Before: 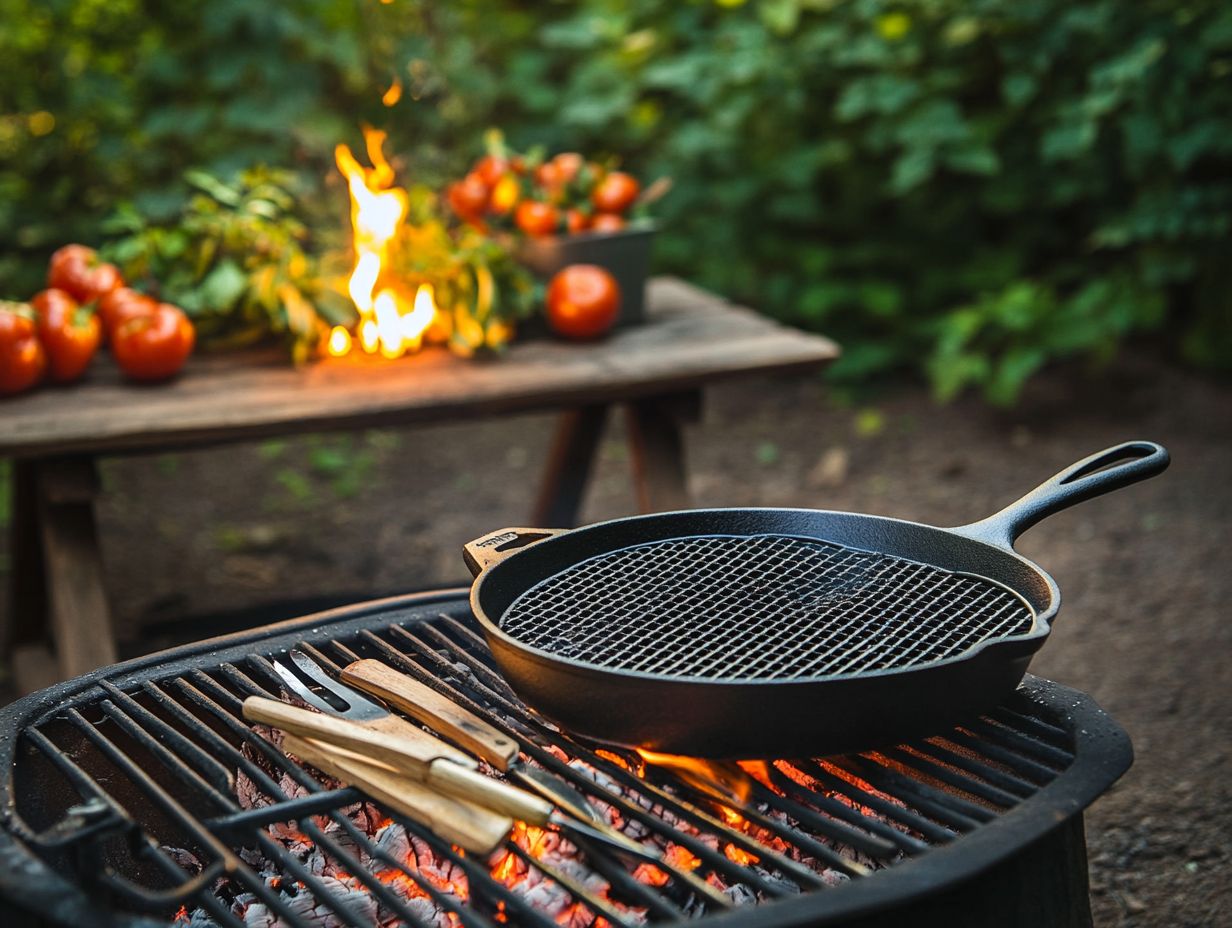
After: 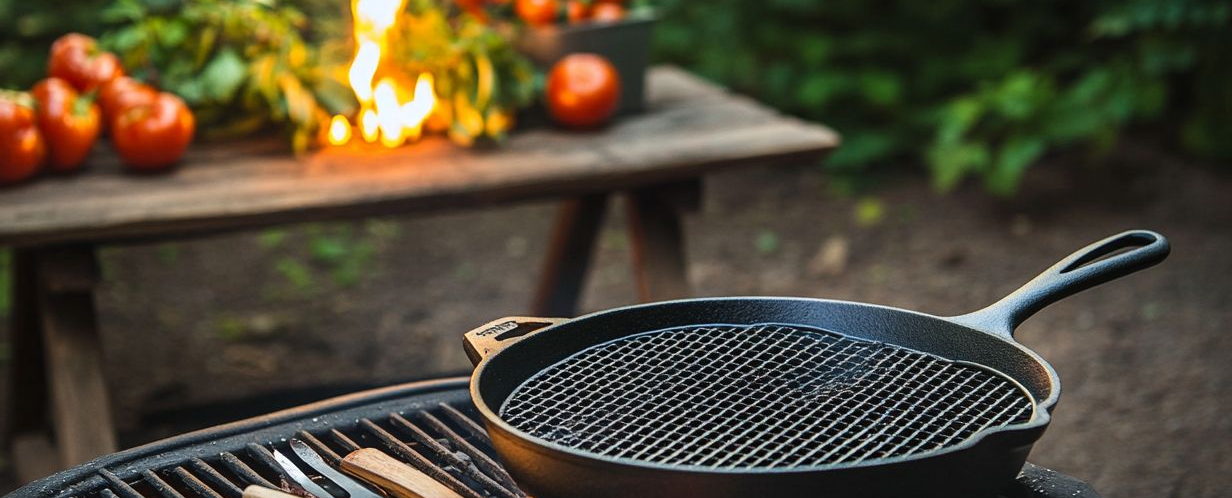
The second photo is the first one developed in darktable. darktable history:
crop and rotate: top 22.824%, bottom 23.438%
